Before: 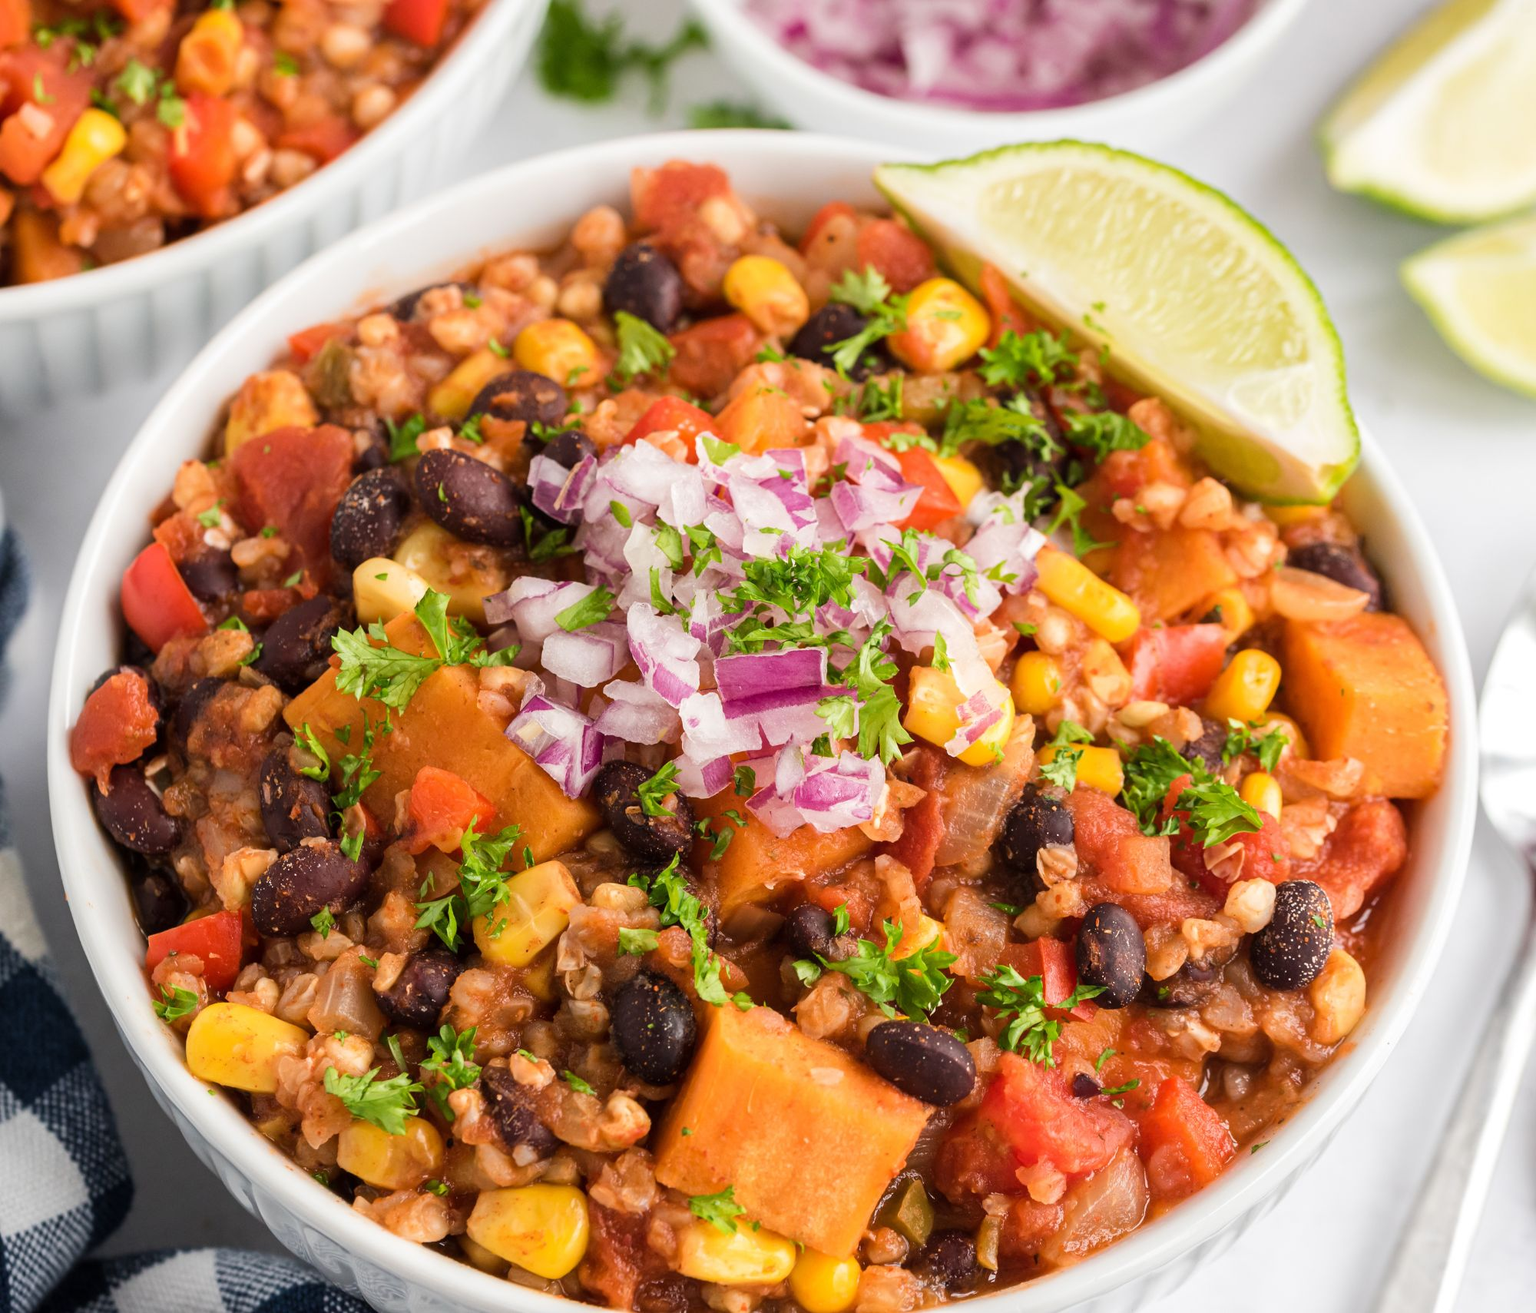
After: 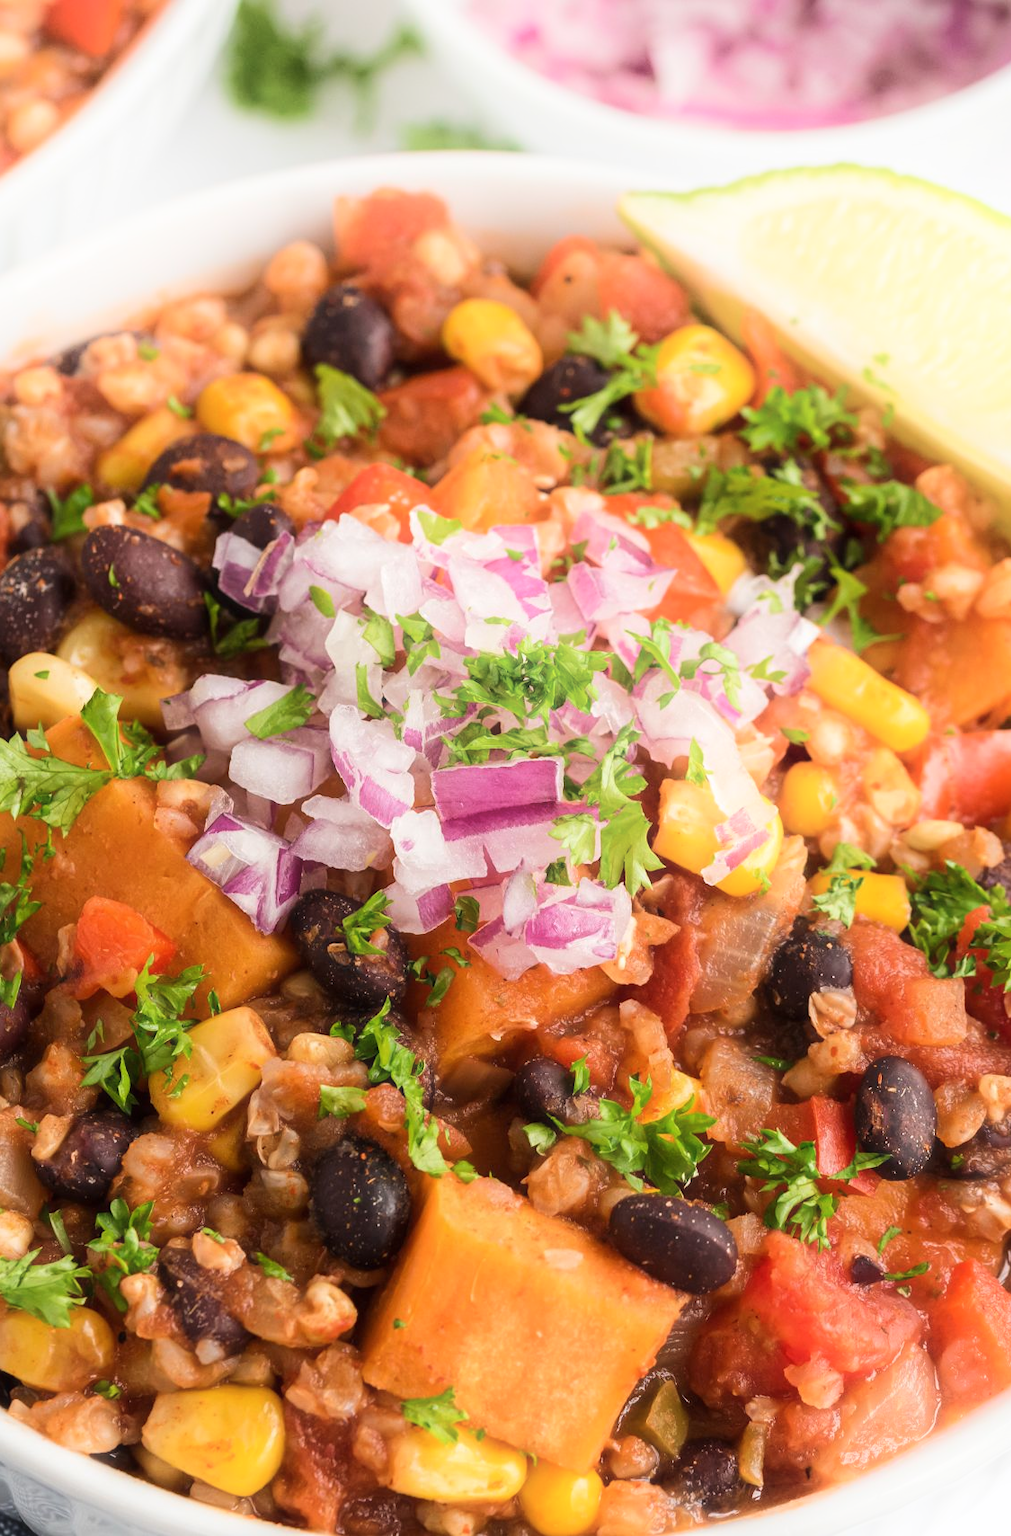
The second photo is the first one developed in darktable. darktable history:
shadows and highlights: shadows -90, highlights 90, soften with gaussian
crop and rotate: left 22.516%, right 21.234%
haze removal: strength -0.1, adaptive false
